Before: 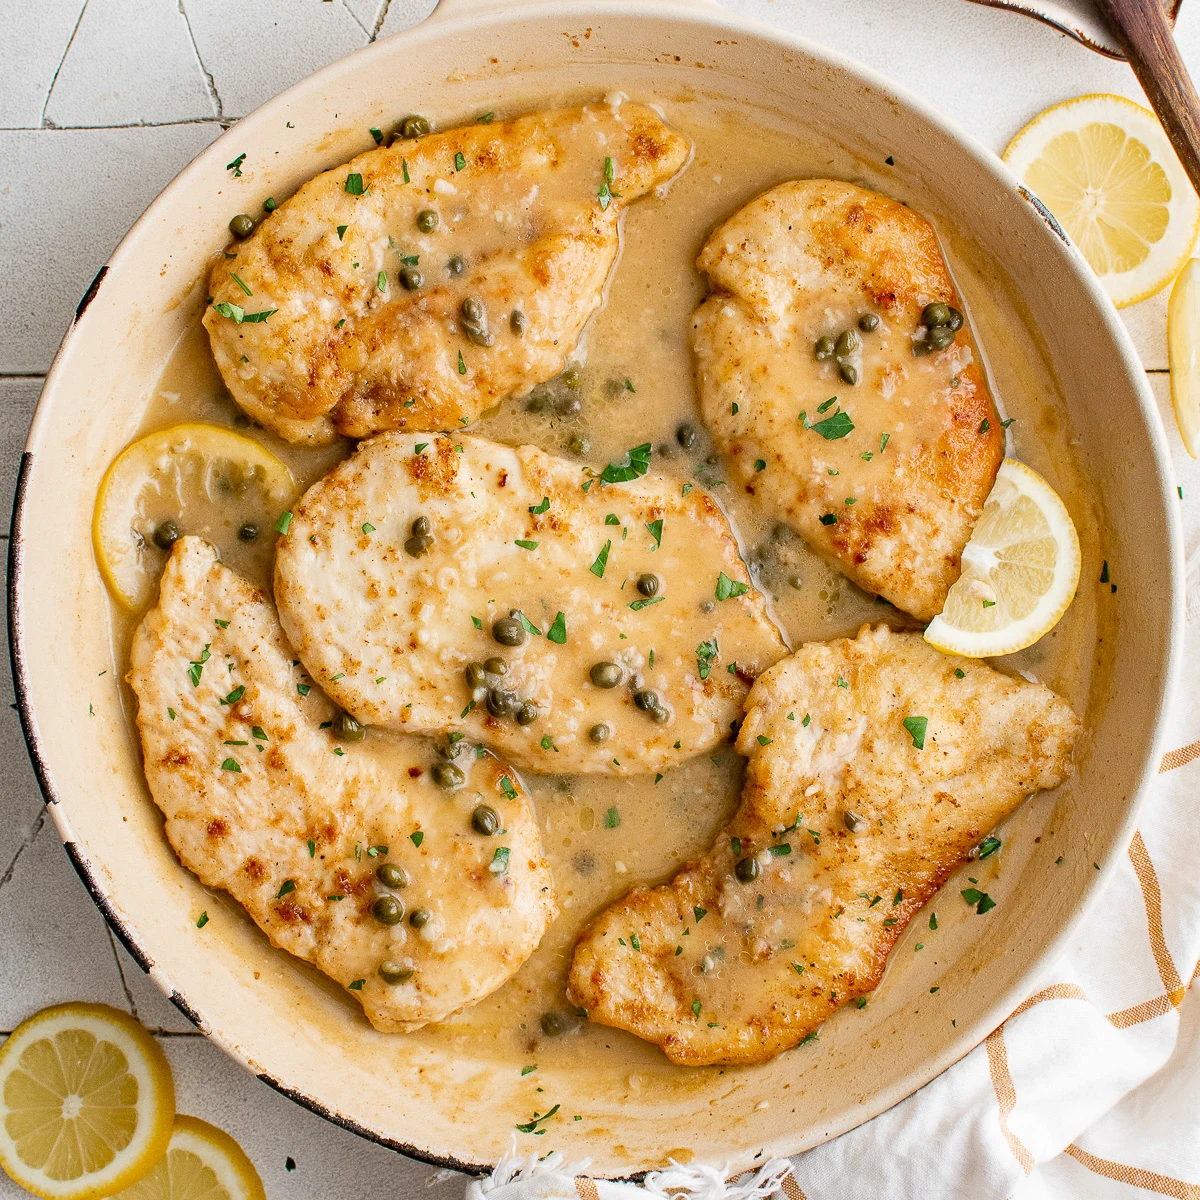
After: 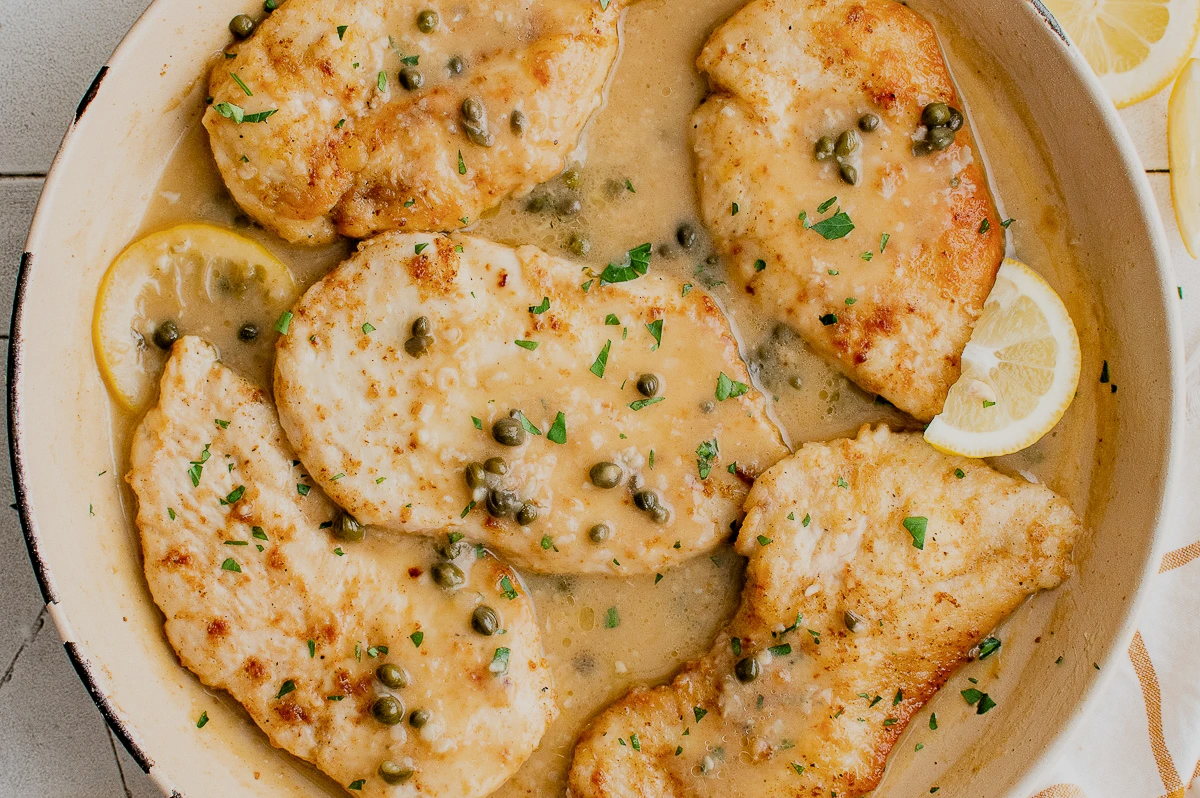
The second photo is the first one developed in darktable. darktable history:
crop: top 16.727%, bottom 16.727%
filmic rgb: hardness 4.17
